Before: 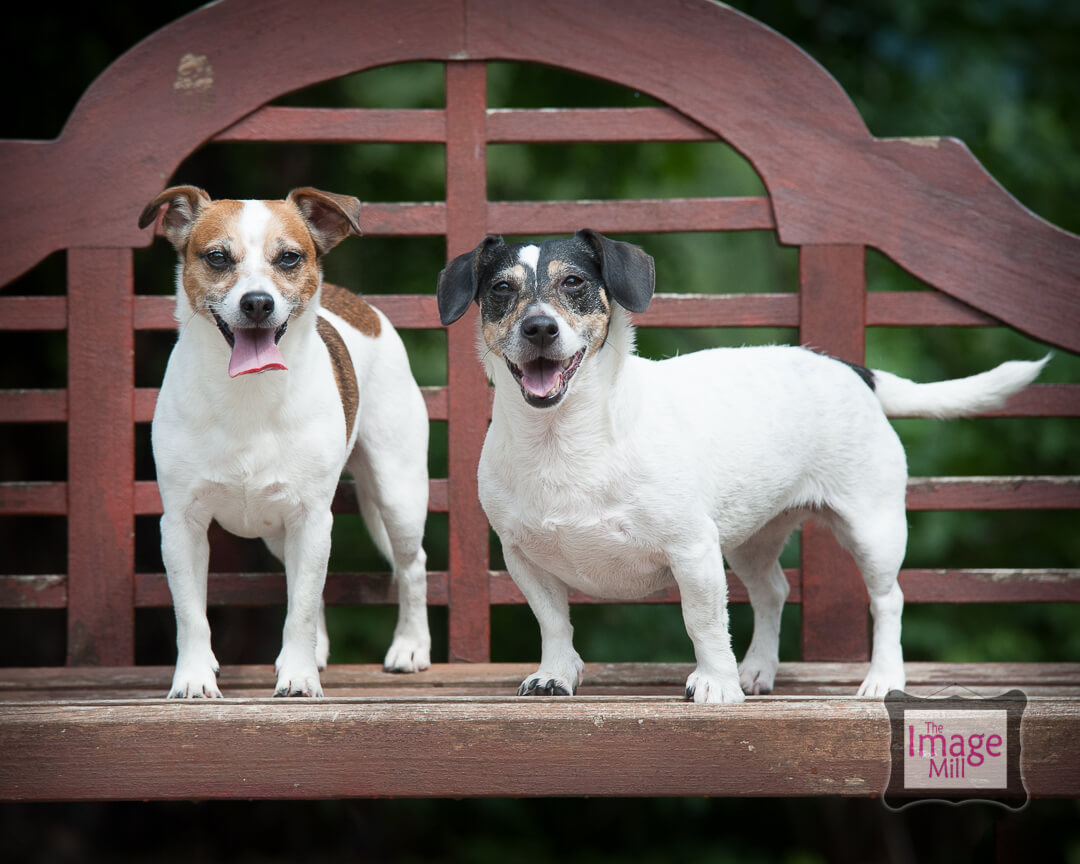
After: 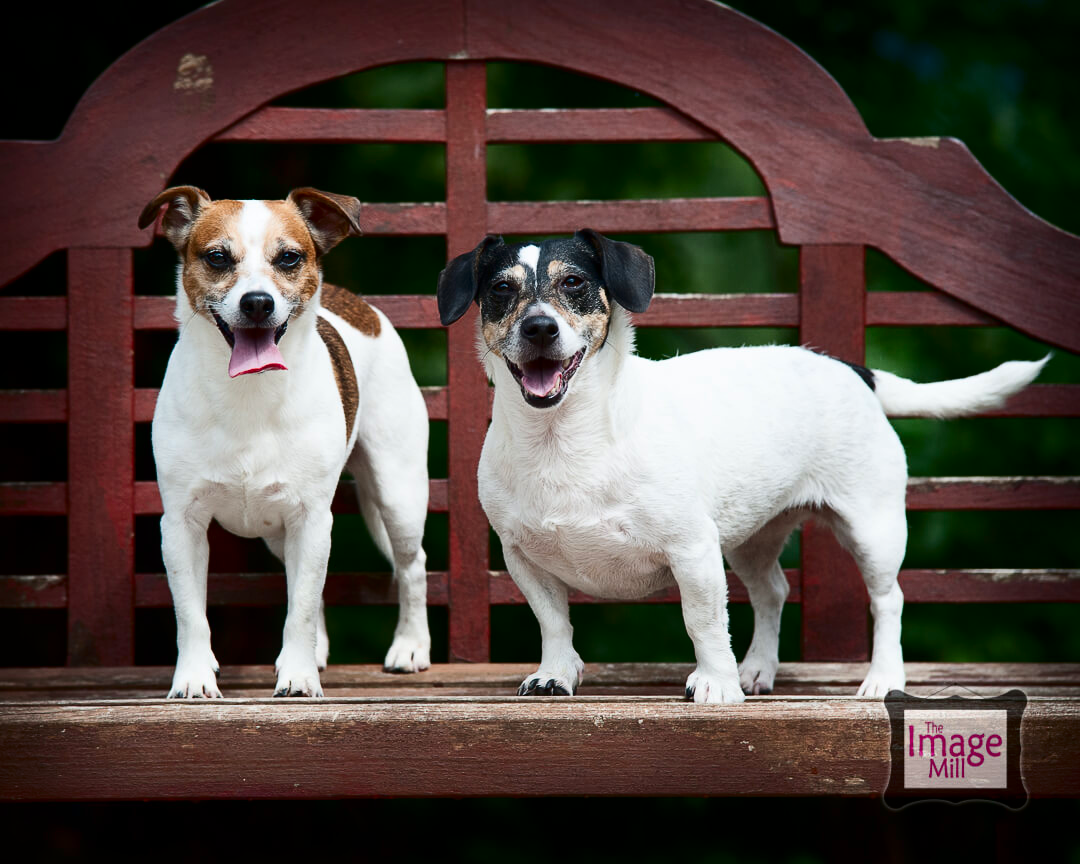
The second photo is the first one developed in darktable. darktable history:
contrast brightness saturation: contrast 0.221, brightness -0.185, saturation 0.233
